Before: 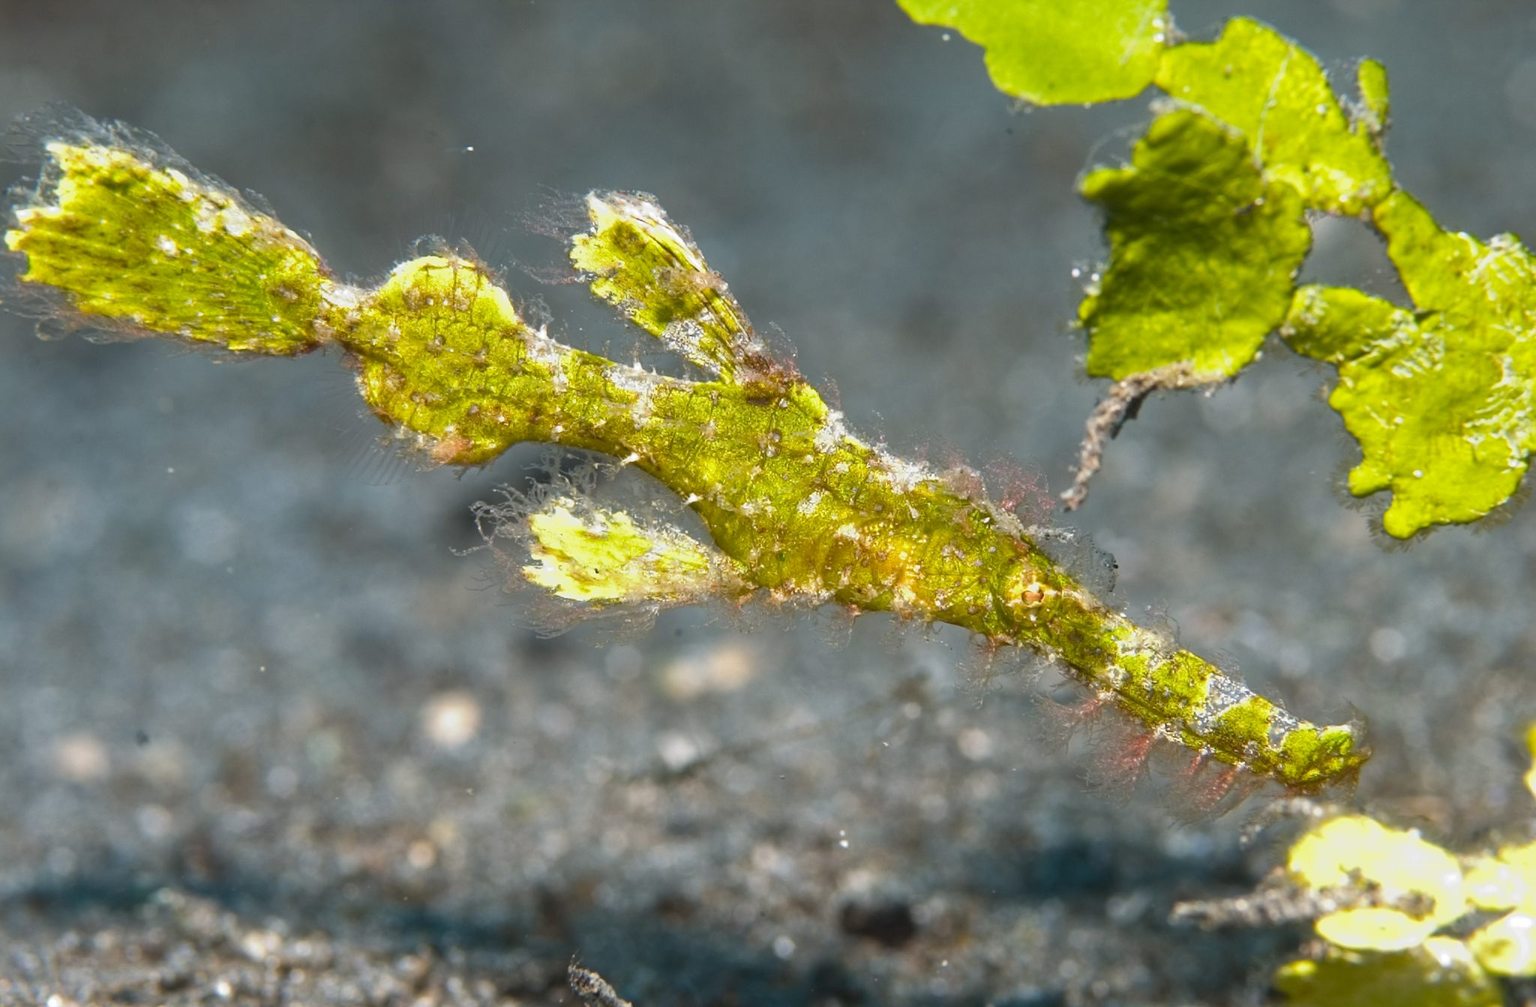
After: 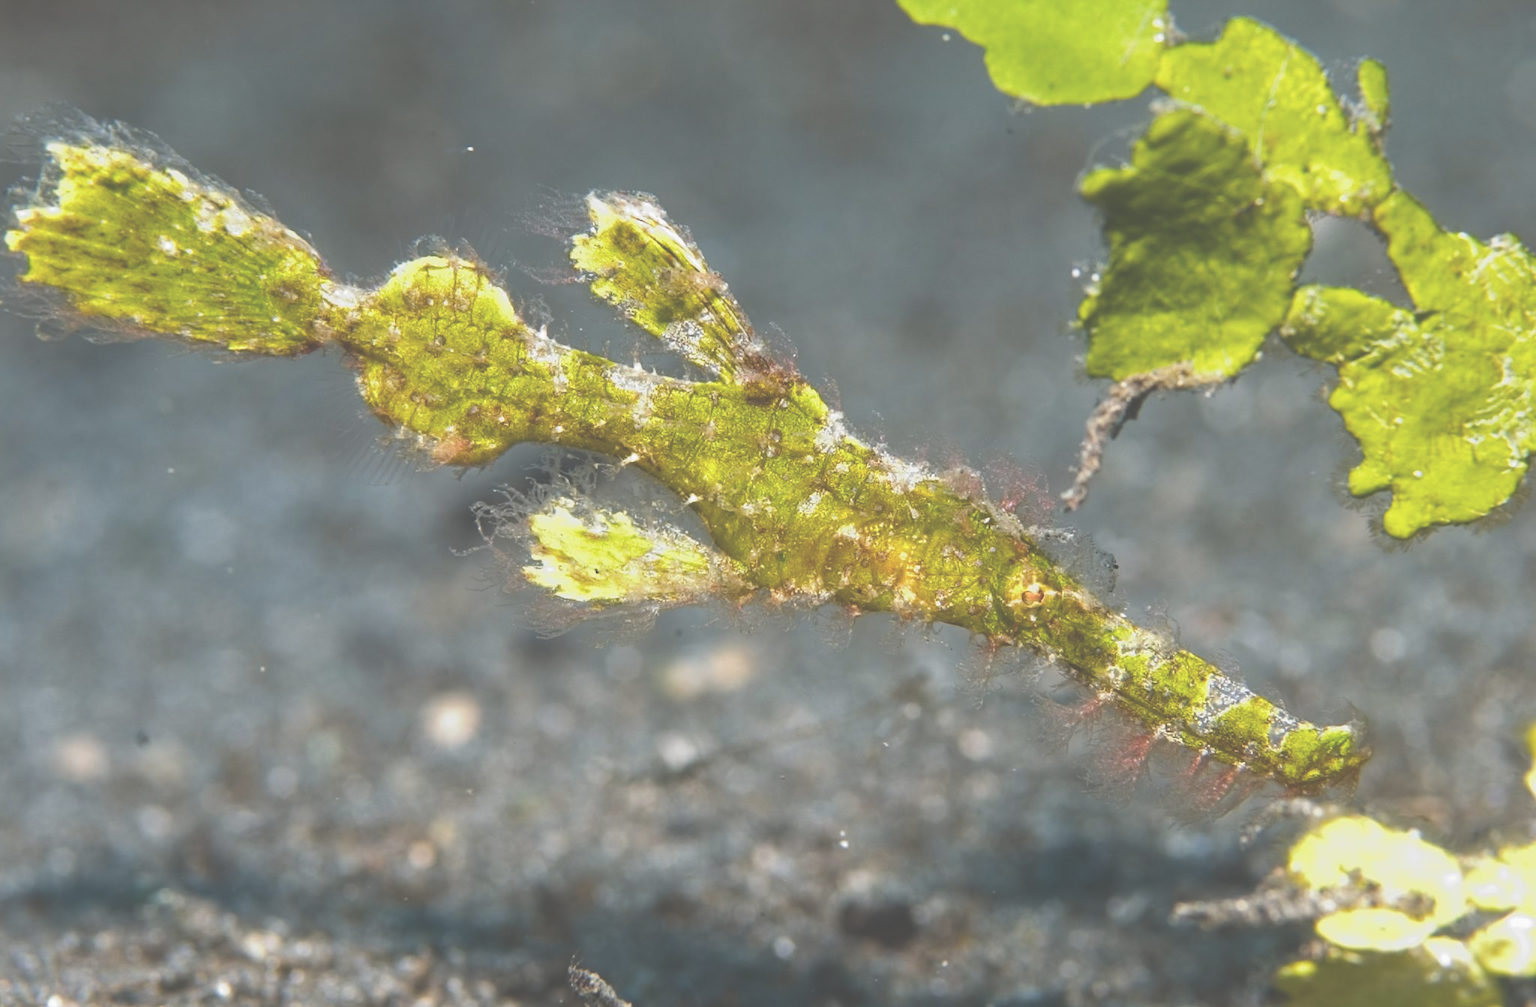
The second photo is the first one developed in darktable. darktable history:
exposure: black level correction -0.062, exposure -0.05 EV, compensate highlight preservation false
